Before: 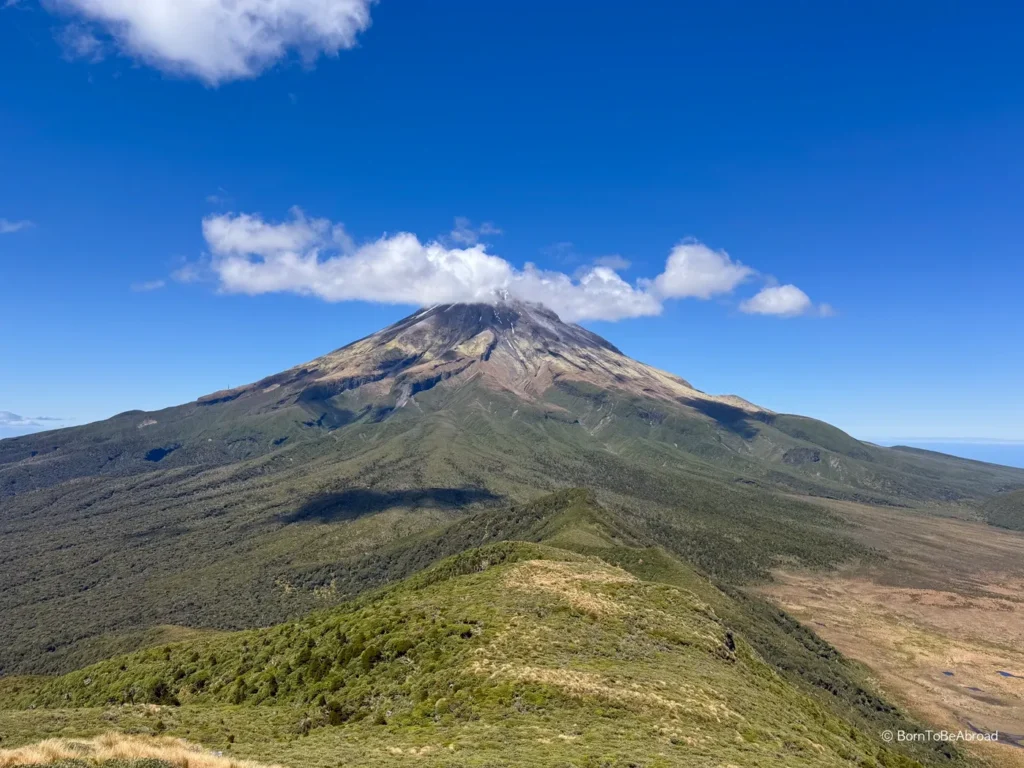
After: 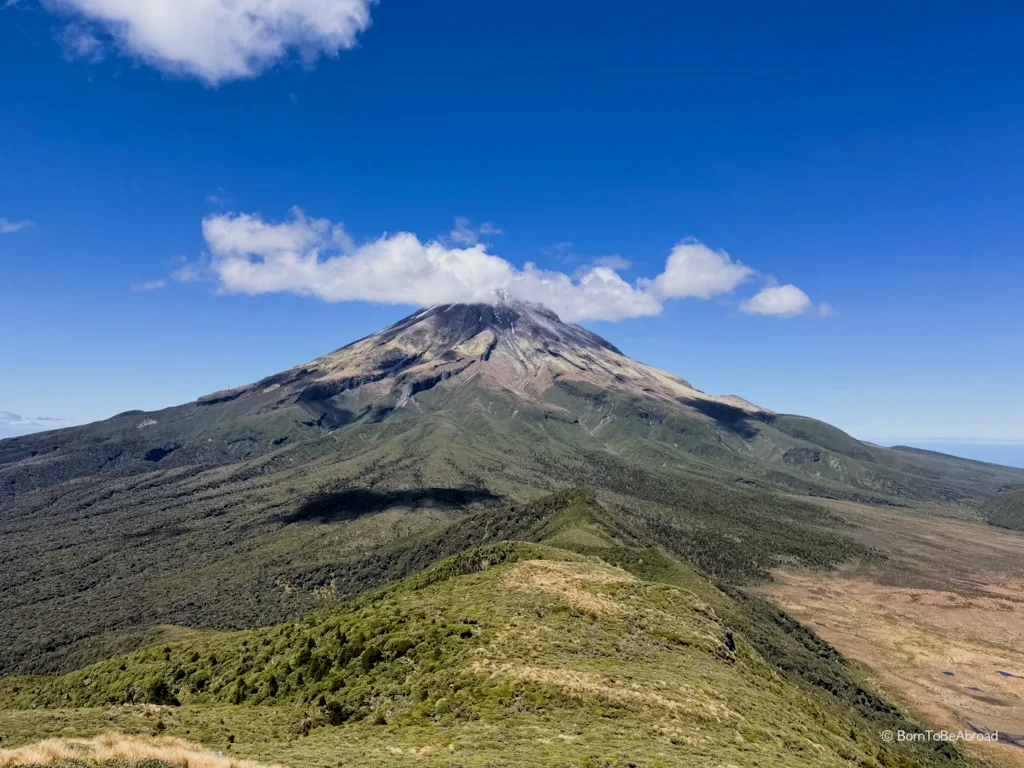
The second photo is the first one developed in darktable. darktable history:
filmic rgb: black relative exposure -5.06 EV, white relative exposure 3.51 EV, hardness 3.19, contrast 1.199, highlights saturation mix -49.12%
